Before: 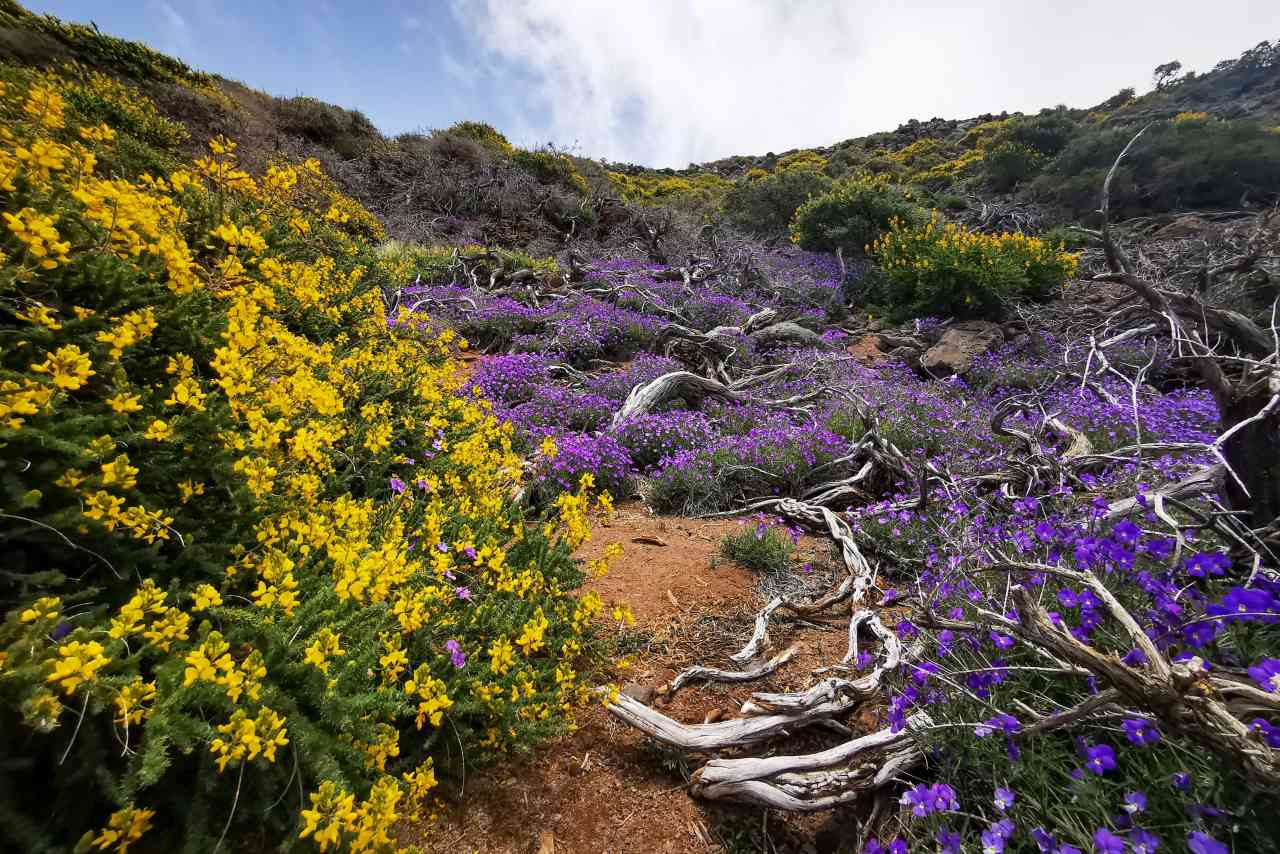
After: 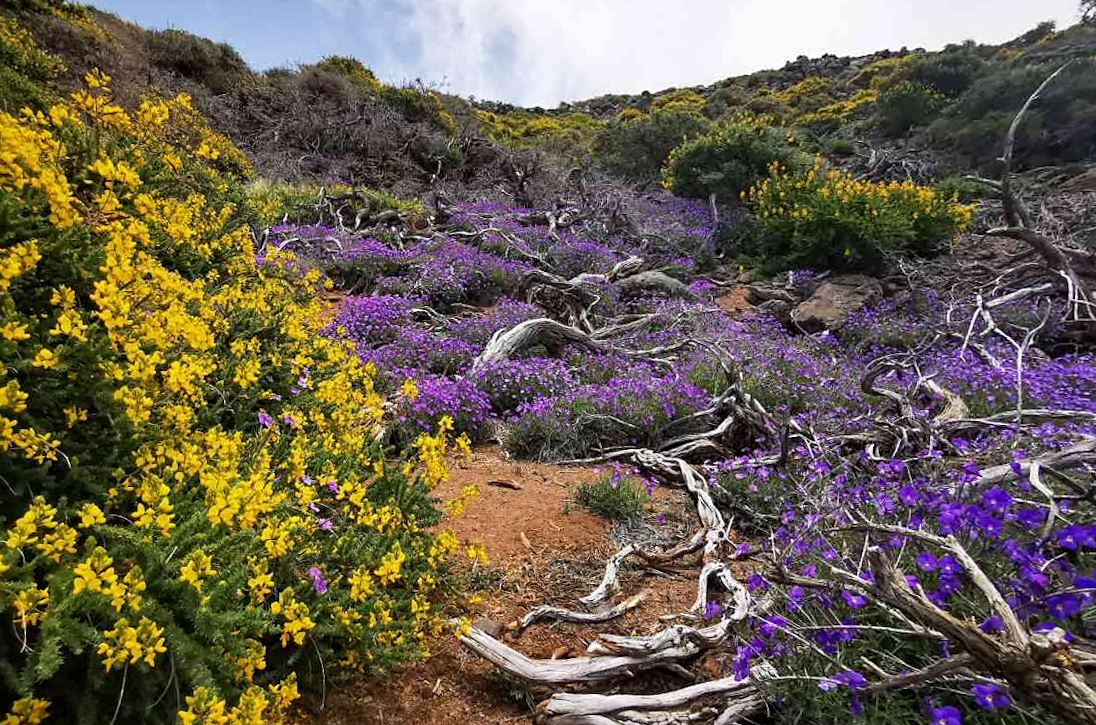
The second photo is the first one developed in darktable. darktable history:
rotate and perspective: rotation 0.062°, lens shift (vertical) 0.115, lens shift (horizontal) -0.133, crop left 0.047, crop right 0.94, crop top 0.061, crop bottom 0.94
sharpen: amount 0.2
crop and rotate: angle -1.96°, left 3.097%, top 4.154%, right 1.586%, bottom 0.529%
